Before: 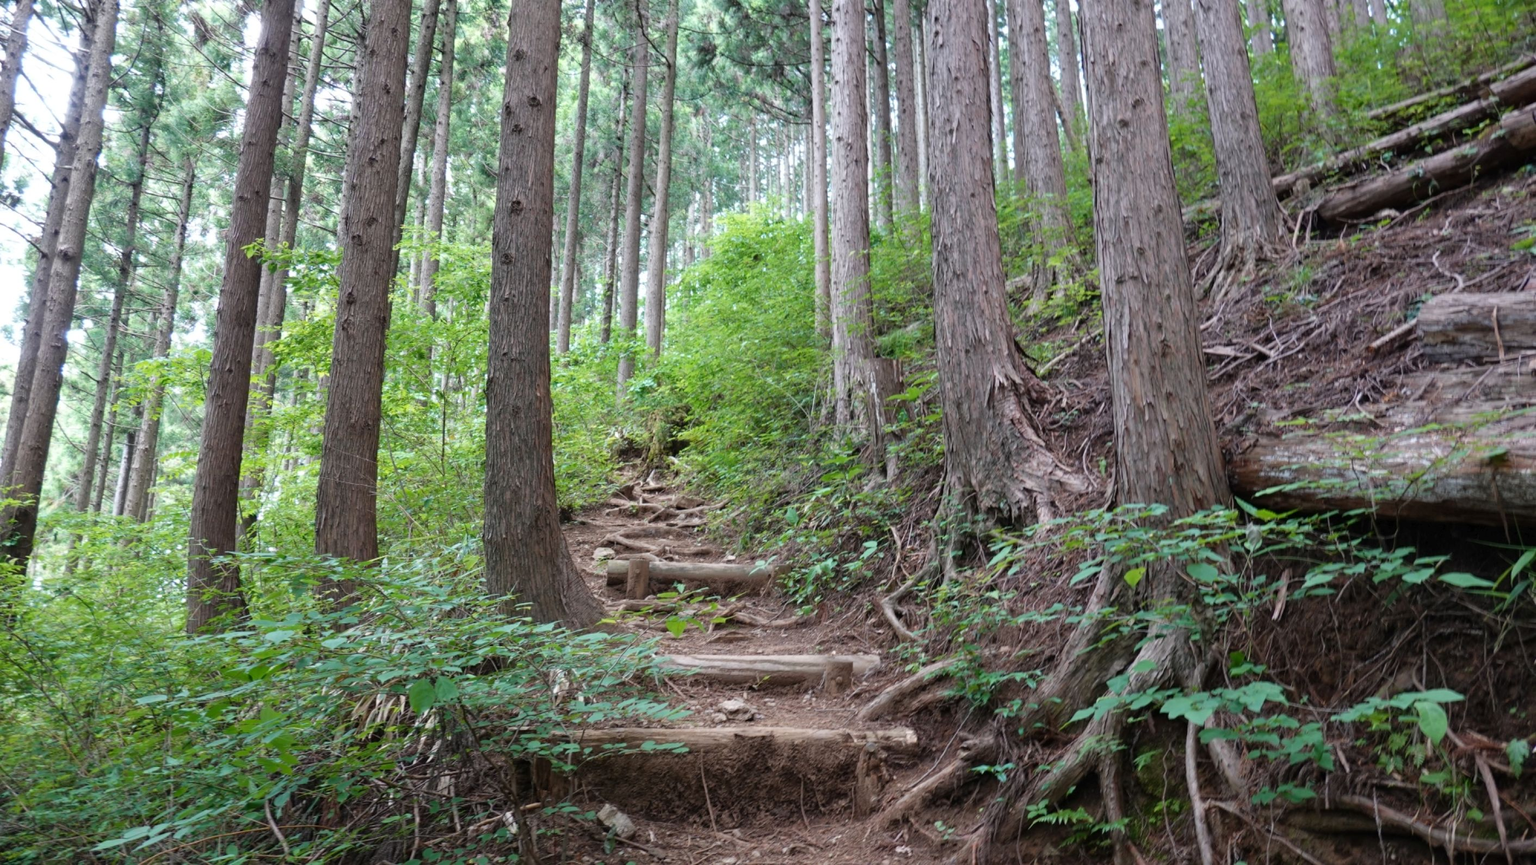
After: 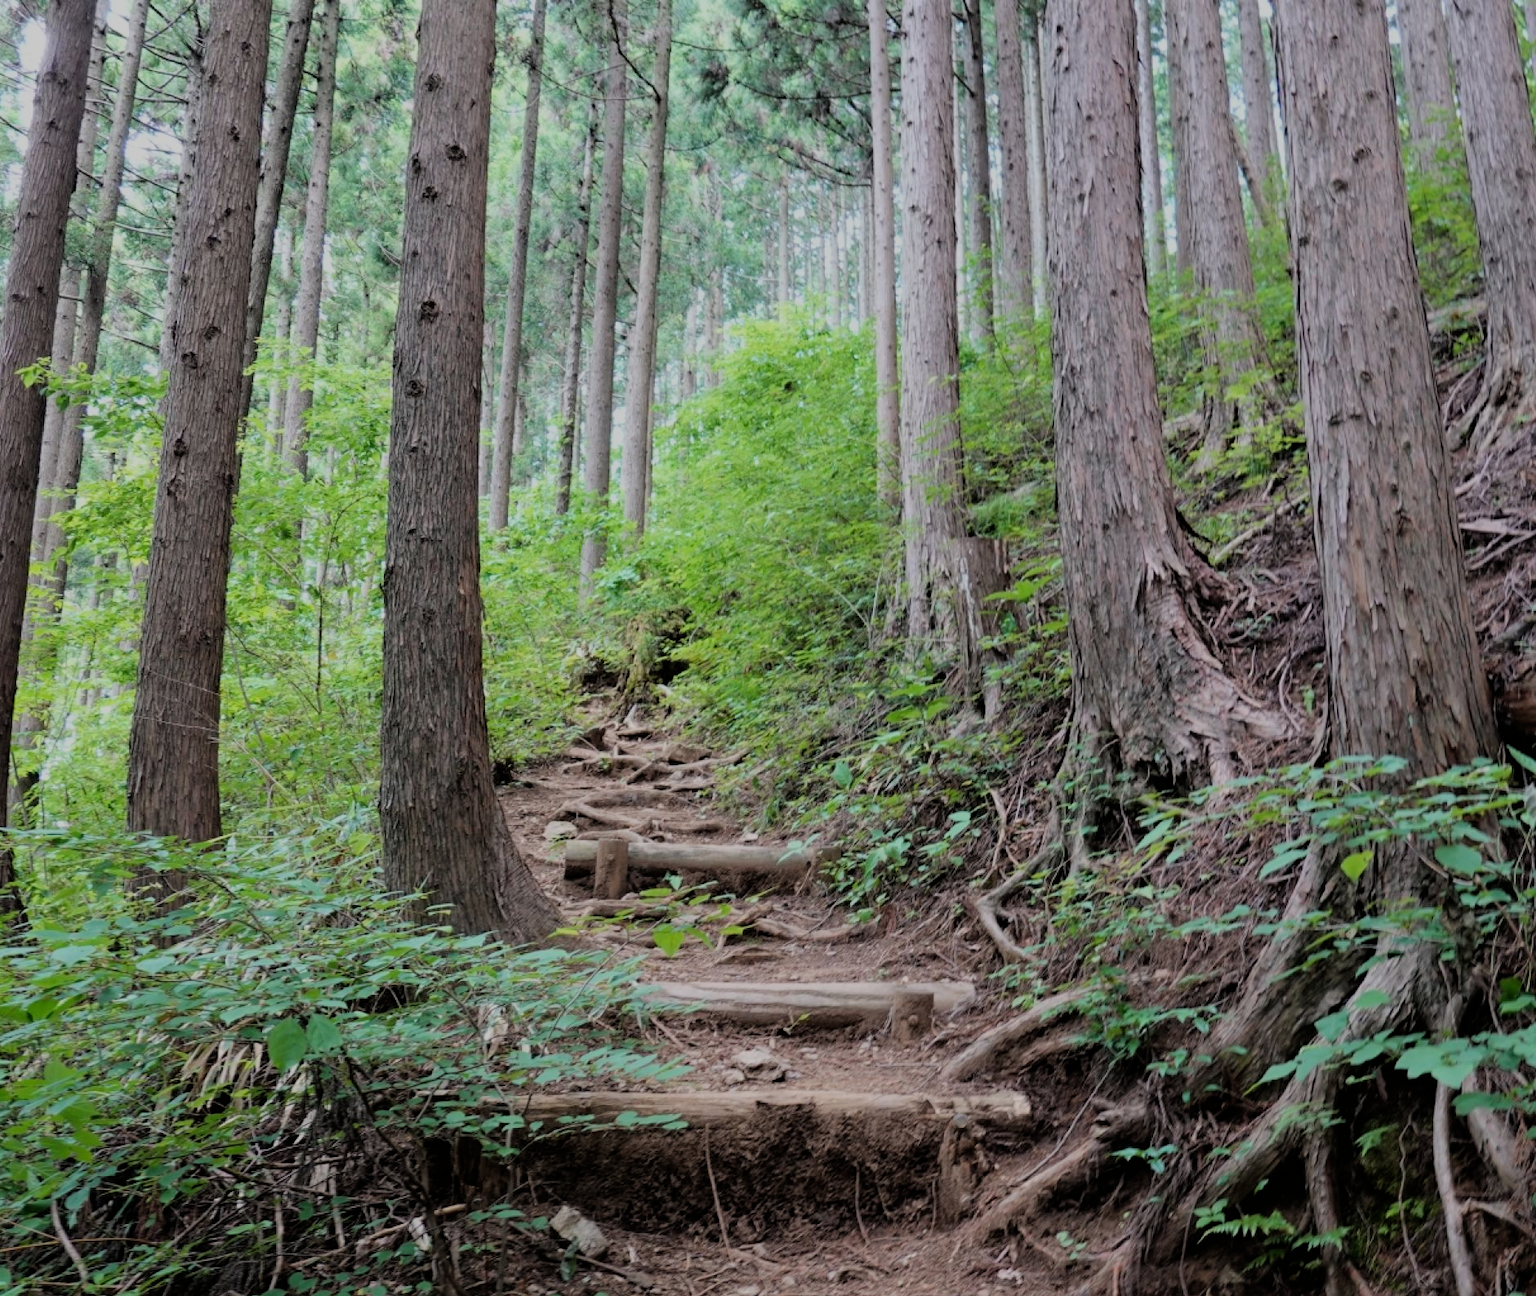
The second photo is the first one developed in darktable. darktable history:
filmic rgb: black relative exposure -6.15 EV, white relative exposure 6.96 EV, hardness 2.23, color science v6 (2022)
crop and rotate: left 15.055%, right 18.278%
